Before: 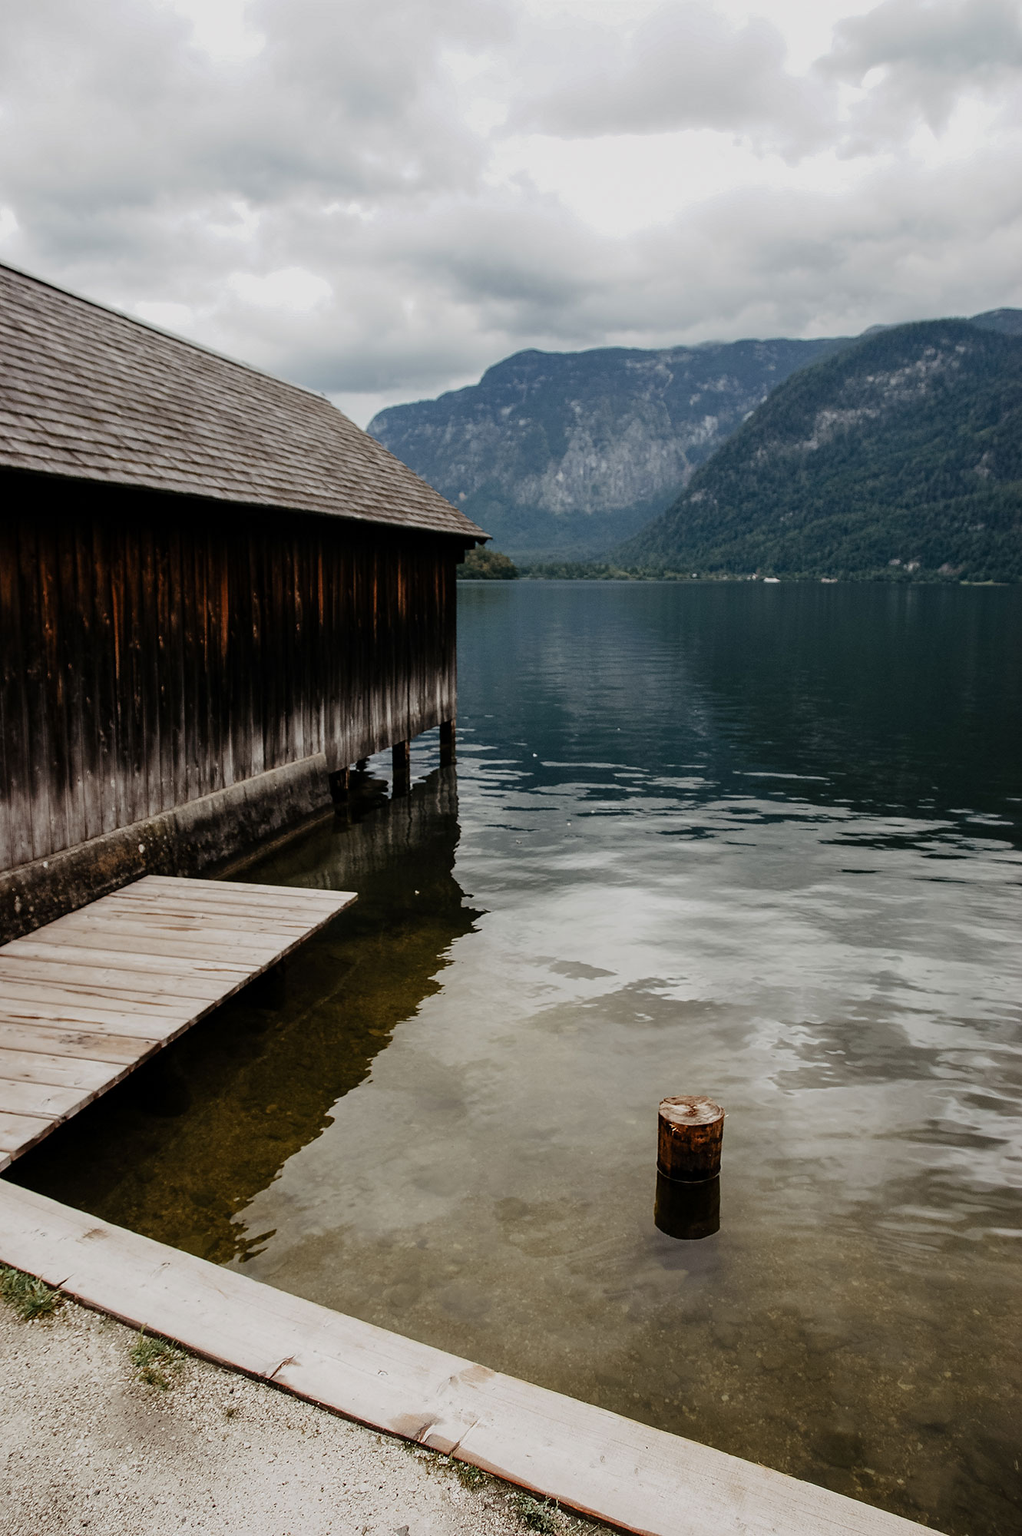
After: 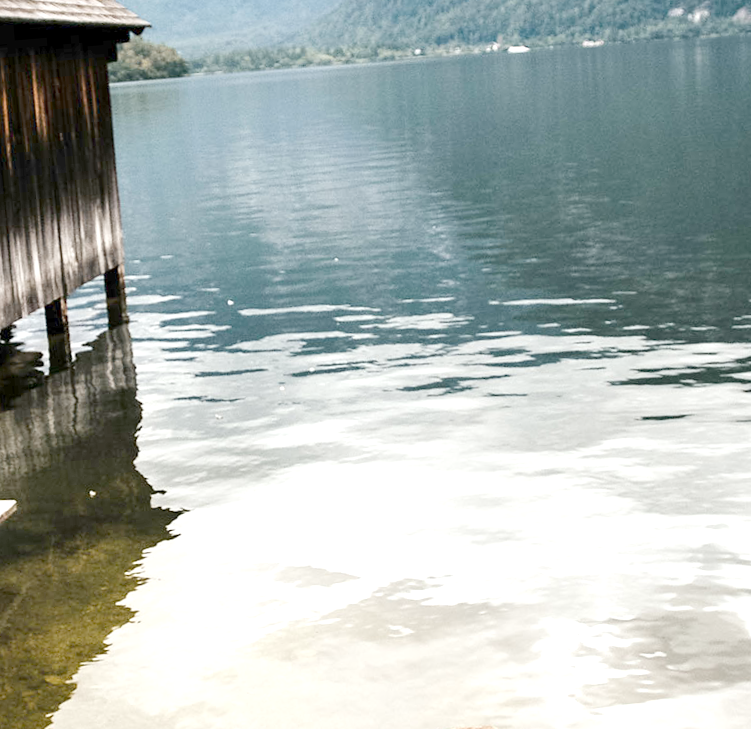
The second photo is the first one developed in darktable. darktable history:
rotate and perspective: rotation -4.86°, automatic cropping off
tone equalizer "contrast tone curve: medium": -8 EV -0.75 EV, -7 EV -0.7 EV, -6 EV -0.6 EV, -5 EV -0.4 EV, -3 EV 0.4 EV, -2 EV 0.6 EV, -1 EV 0.7 EV, +0 EV 0.75 EV, edges refinement/feathering 500, mask exposure compensation -1.57 EV, preserve details no
exposure: exposure 0.078 EV
crop: left 36.607%, top 34.735%, right 13.146%, bottom 30.611%
